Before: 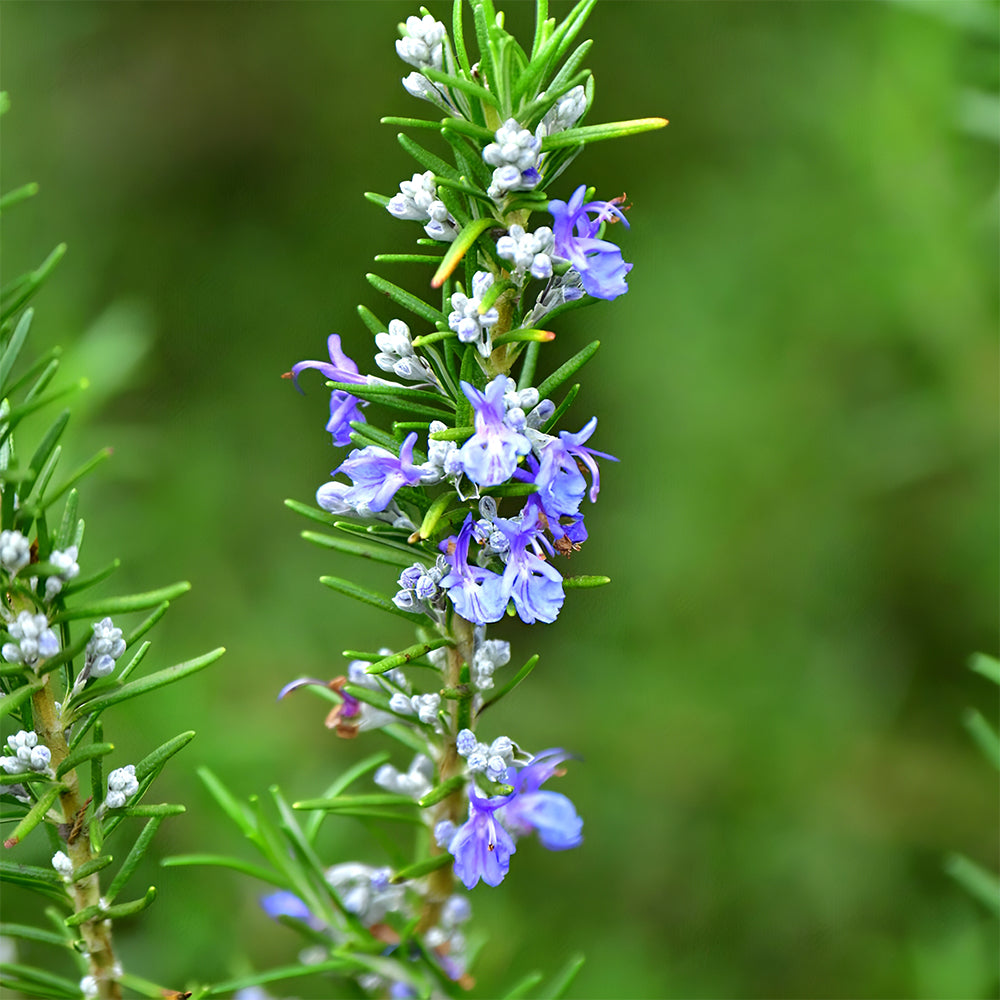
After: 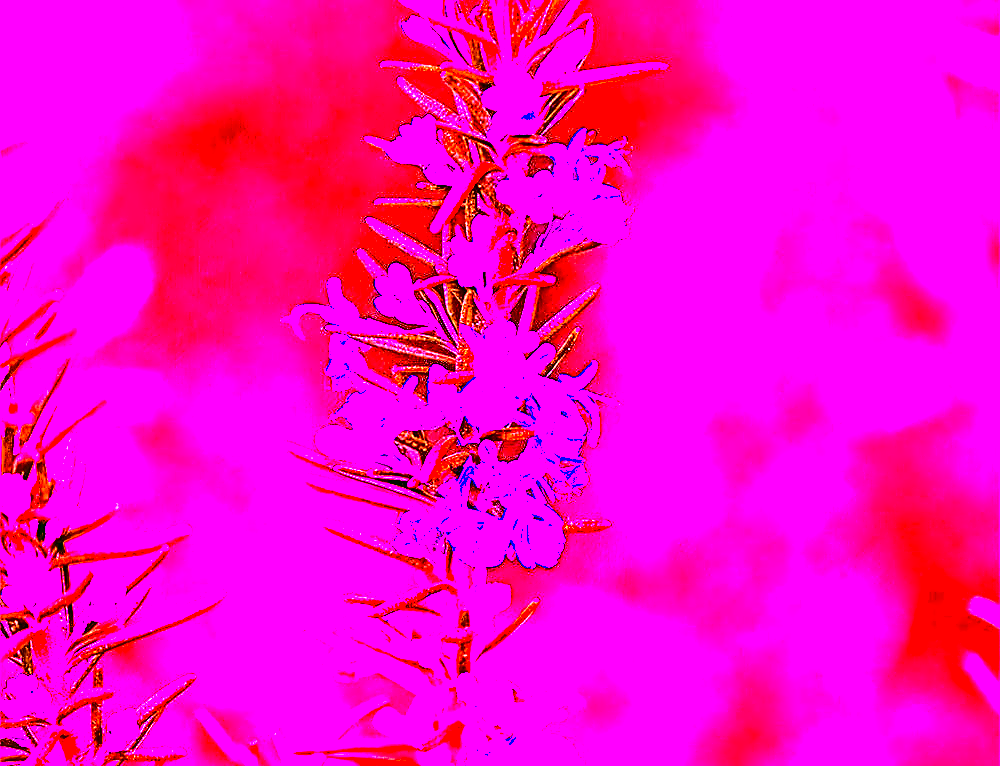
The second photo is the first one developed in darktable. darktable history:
white balance: red 8, blue 8
contrast brightness saturation: contrast 0.22, brightness -0.19, saturation 0.24
crop: top 5.667%, bottom 17.637%
contrast equalizer: octaves 7, y [[0.5, 0.542, 0.583, 0.625, 0.667, 0.708], [0.5 ×6], [0.5 ×6], [0, 0.033, 0.067, 0.1, 0.133, 0.167], [0, 0.05, 0.1, 0.15, 0.2, 0.25]]
sharpen: on, module defaults
